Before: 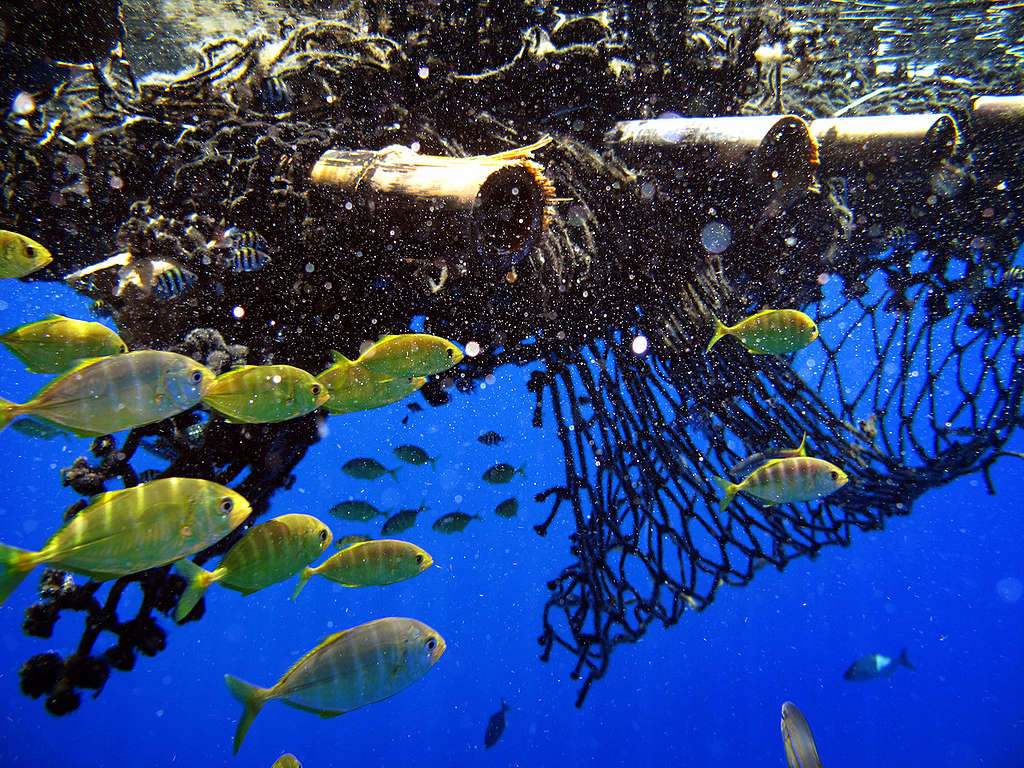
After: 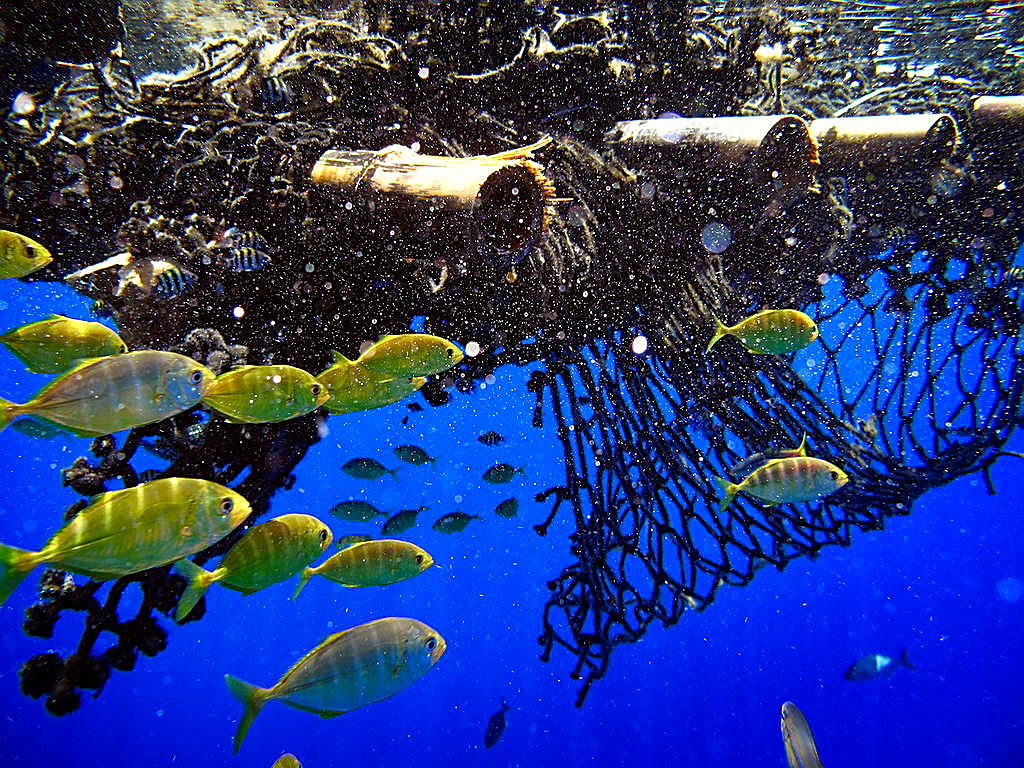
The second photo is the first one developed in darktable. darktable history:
color balance rgb: shadows lift › chroma 3.092%, shadows lift › hue 278.06°, shadows fall-off 102.522%, perceptual saturation grading › global saturation 9.273%, perceptual saturation grading › highlights -13.741%, perceptual saturation grading › mid-tones 14.796%, perceptual saturation grading › shadows 23.268%, mask middle-gray fulcrum 22.962%
sharpen: on, module defaults
color calibration: x 0.341, y 0.355, temperature 5171.55 K
